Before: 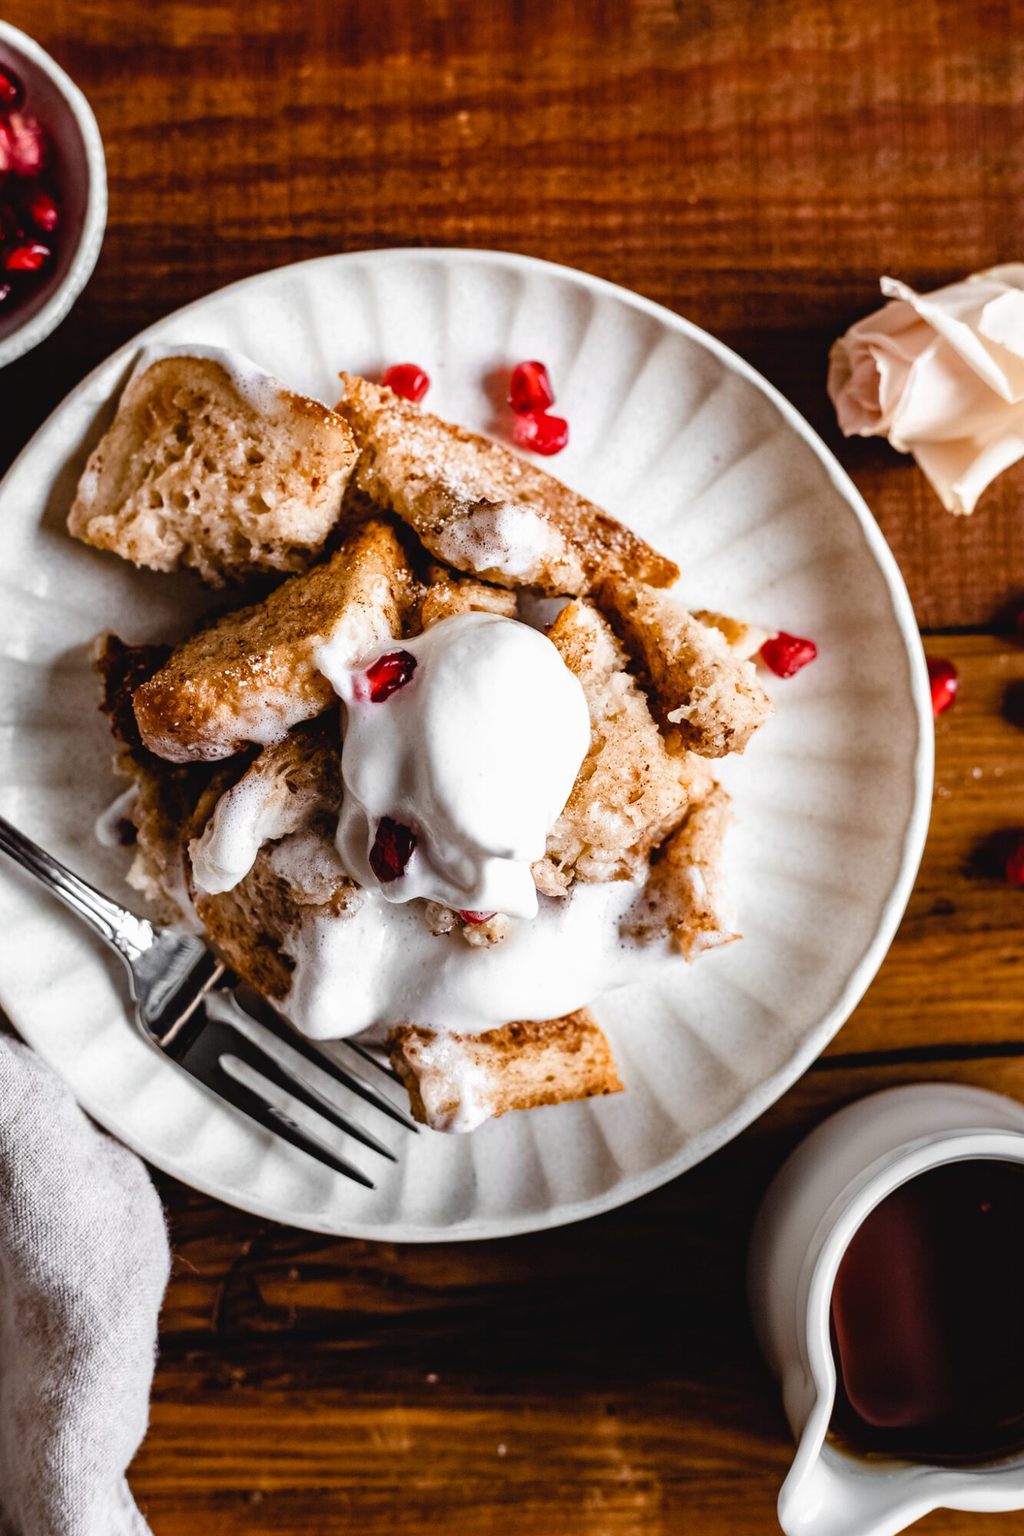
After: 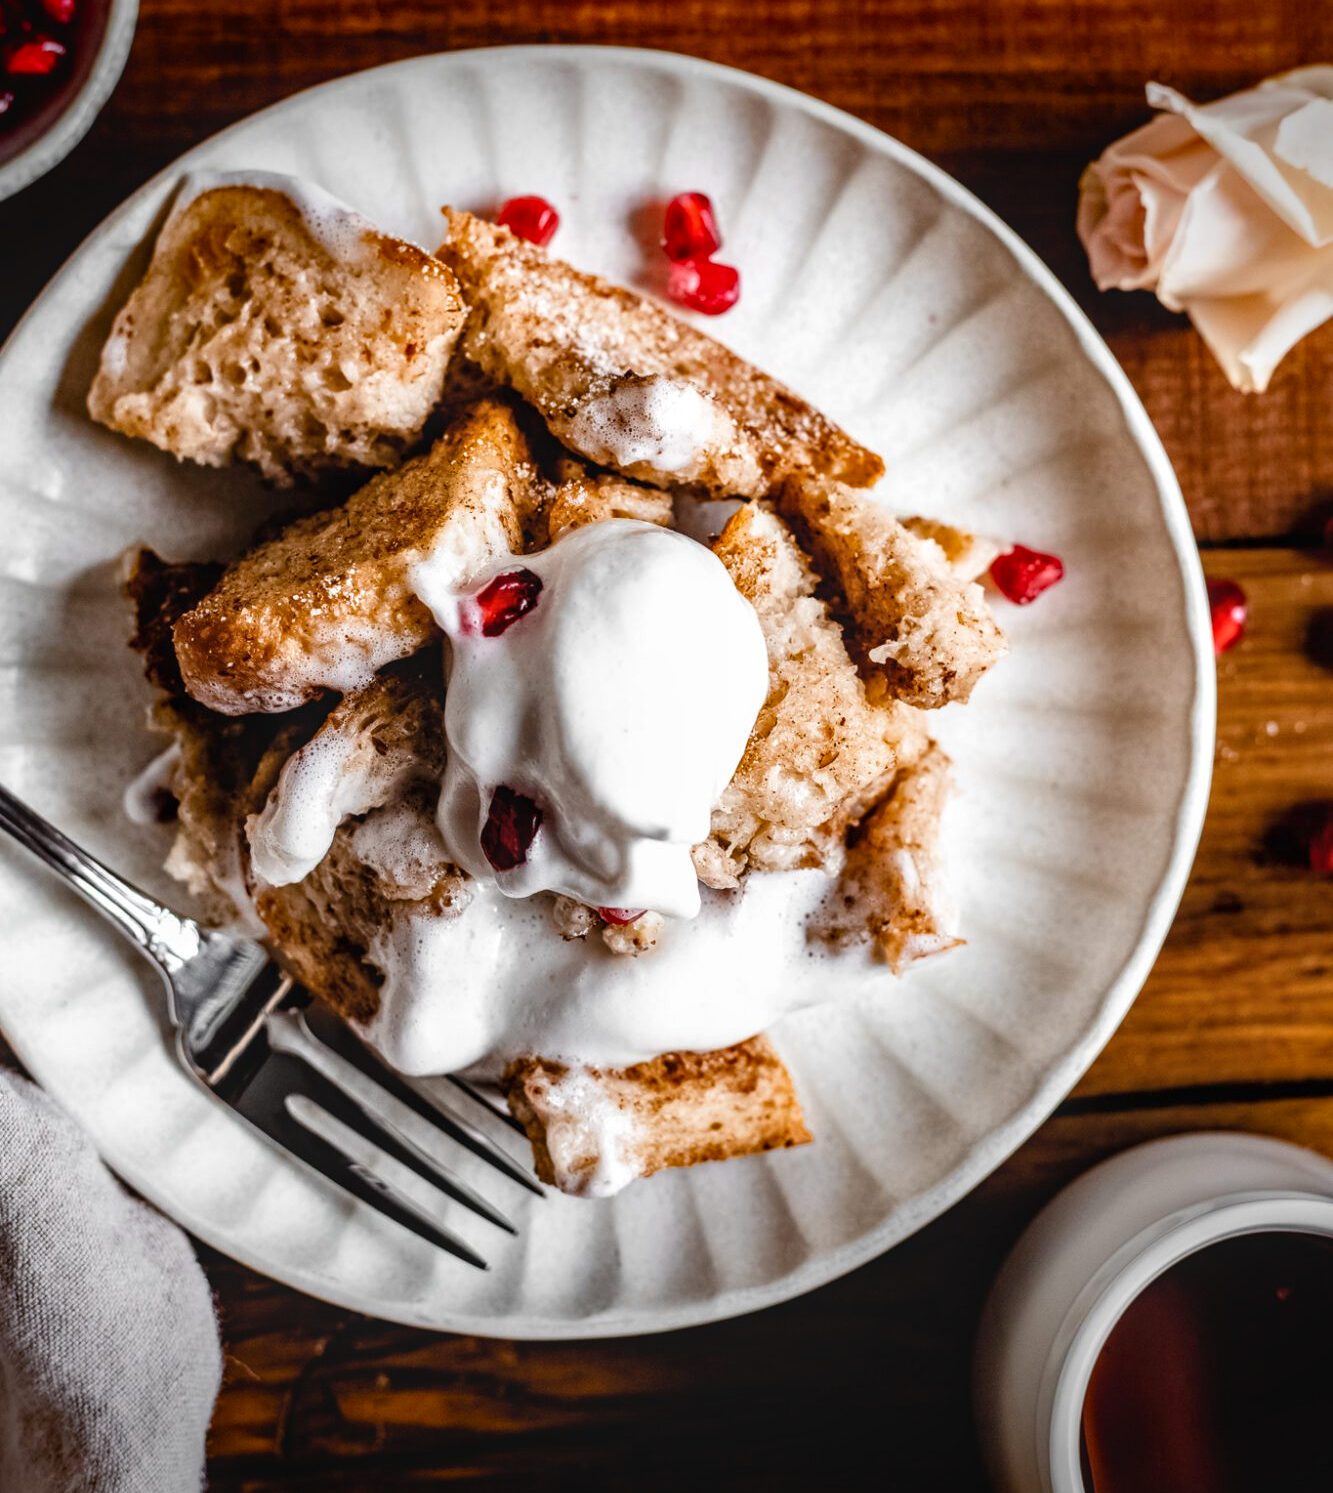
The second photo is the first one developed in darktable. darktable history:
crop: top 13.921%, bottom 11.397%
local contrast: on, module defaults
vignetting: fall-off start 99.55%, saturation 0.373, width/height ratio 1.311
